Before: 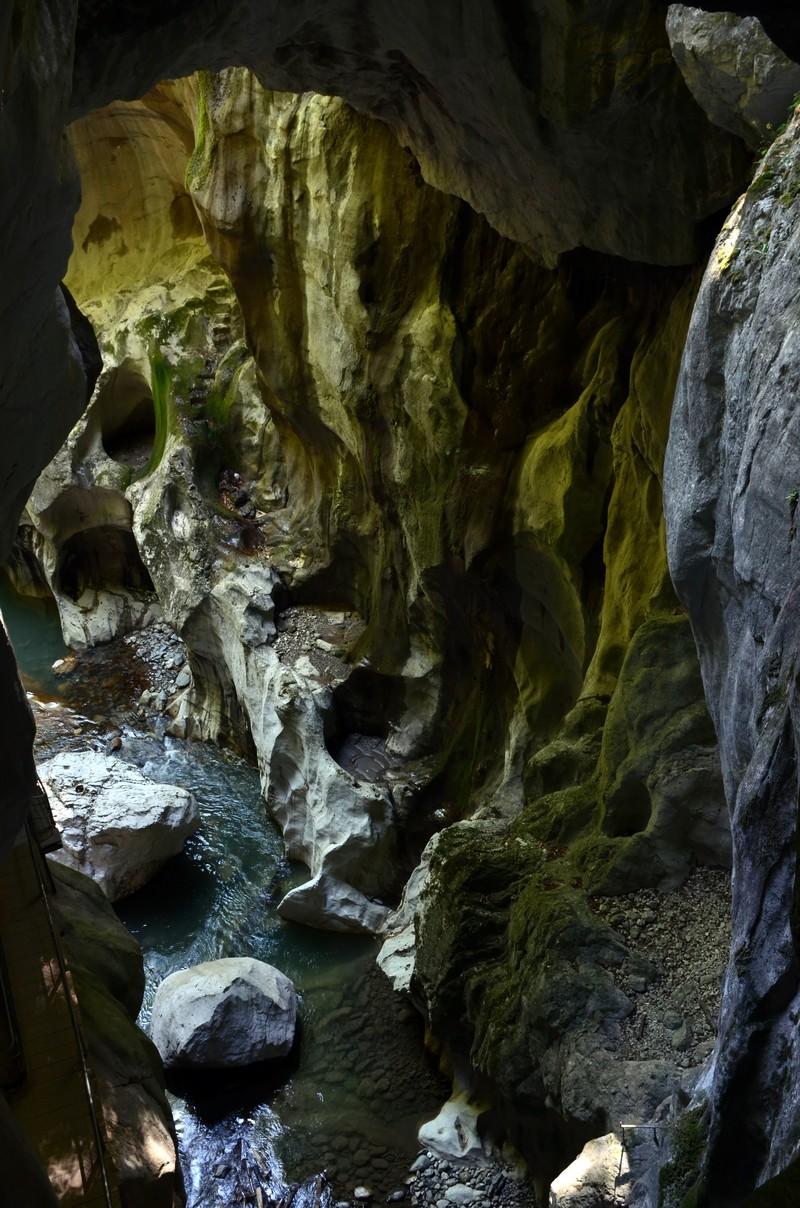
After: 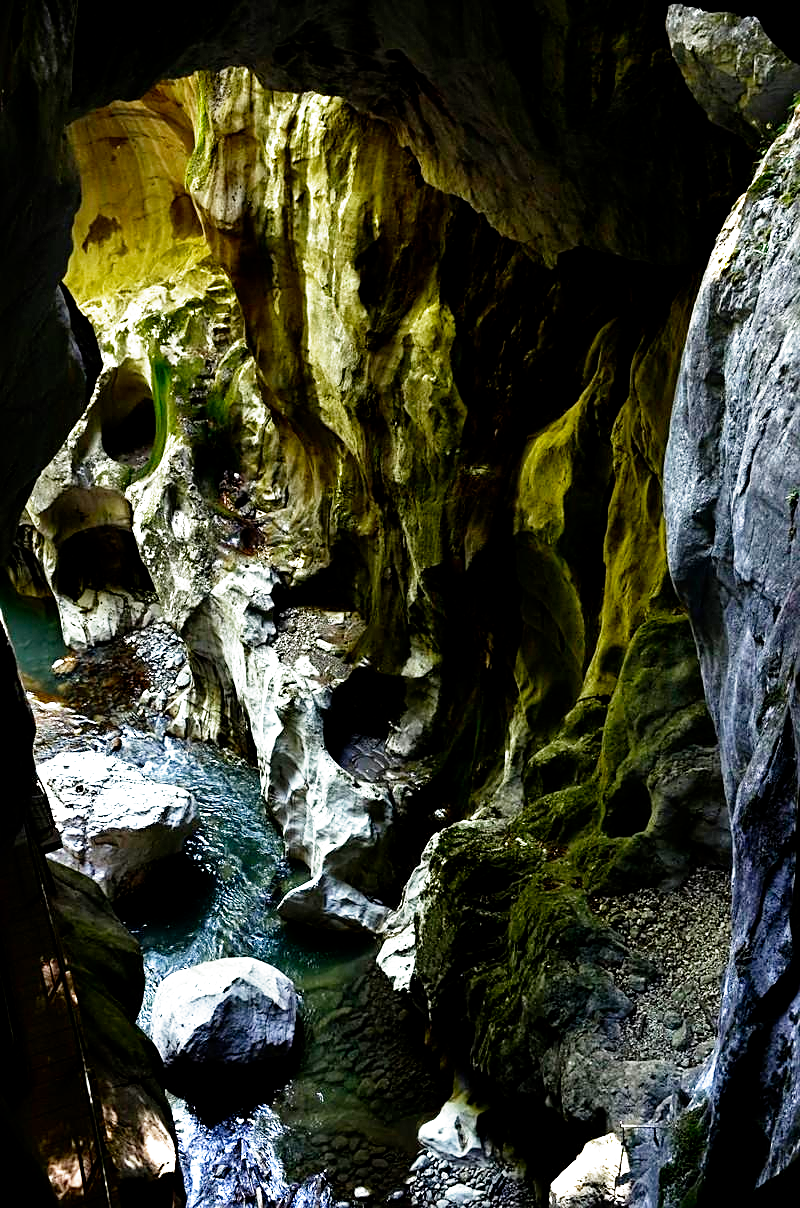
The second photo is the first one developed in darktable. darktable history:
sharpen: on, module defaults
filmic rgb: middle gray luminance 8.8%, black relative exposure -6.3 EV, white relative exposure 2.7 EV, threshold 6 EV, target black luminance 0%, hardness 4.74, latitude 73.47%, contrast 1.332, shadows ↔ highlights balance 10.13%, add noise in highlights 0, preserve chrominance no, color science v3 (2019), use custom middle-gray values true, iterations of high-quality reconstruction 0, contrast in highlights soft, enable highlight reconstruction true
